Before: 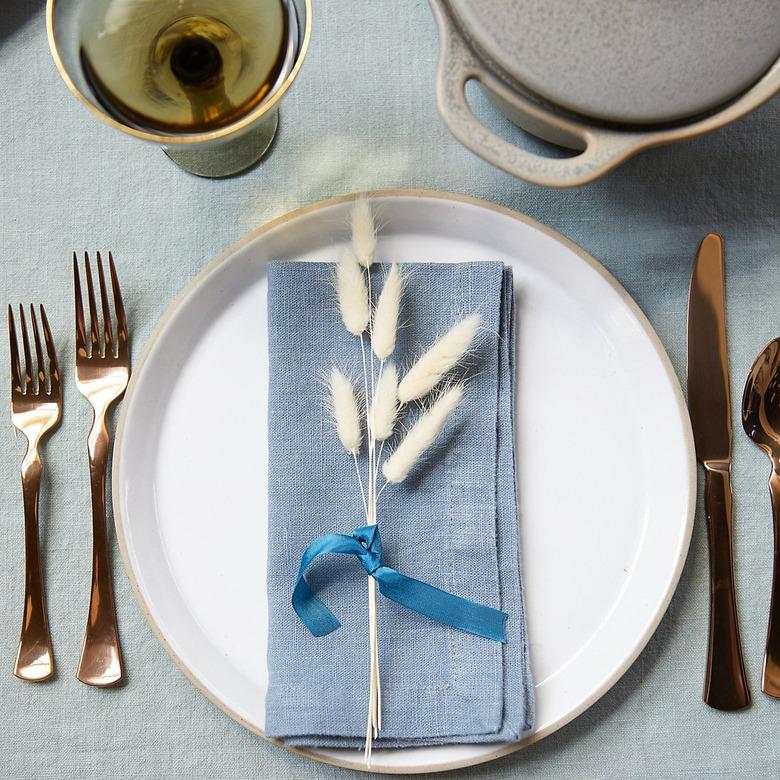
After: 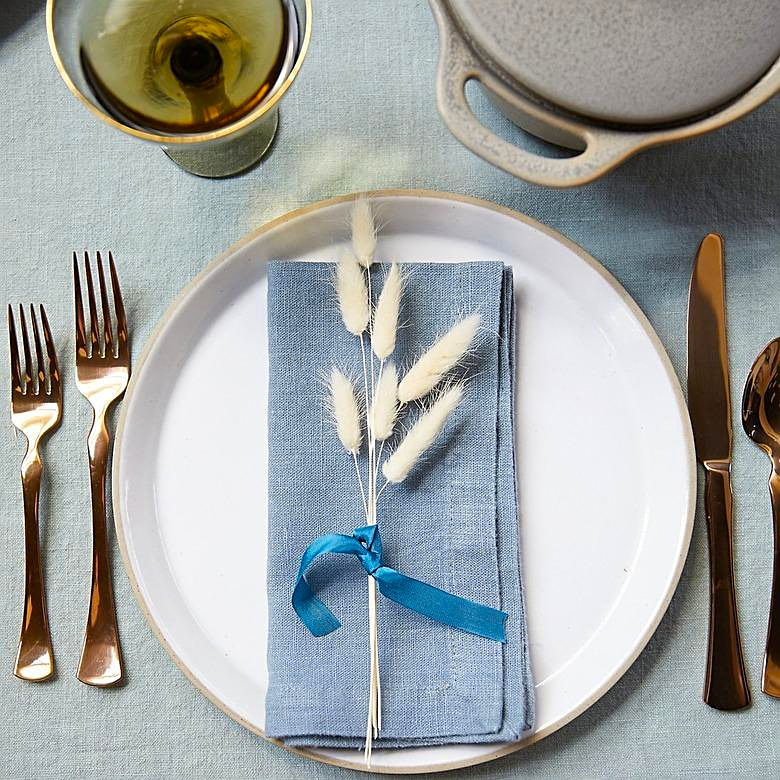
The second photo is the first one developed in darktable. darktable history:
color balance: output saturation 120%
sharpen: on, module defaults
